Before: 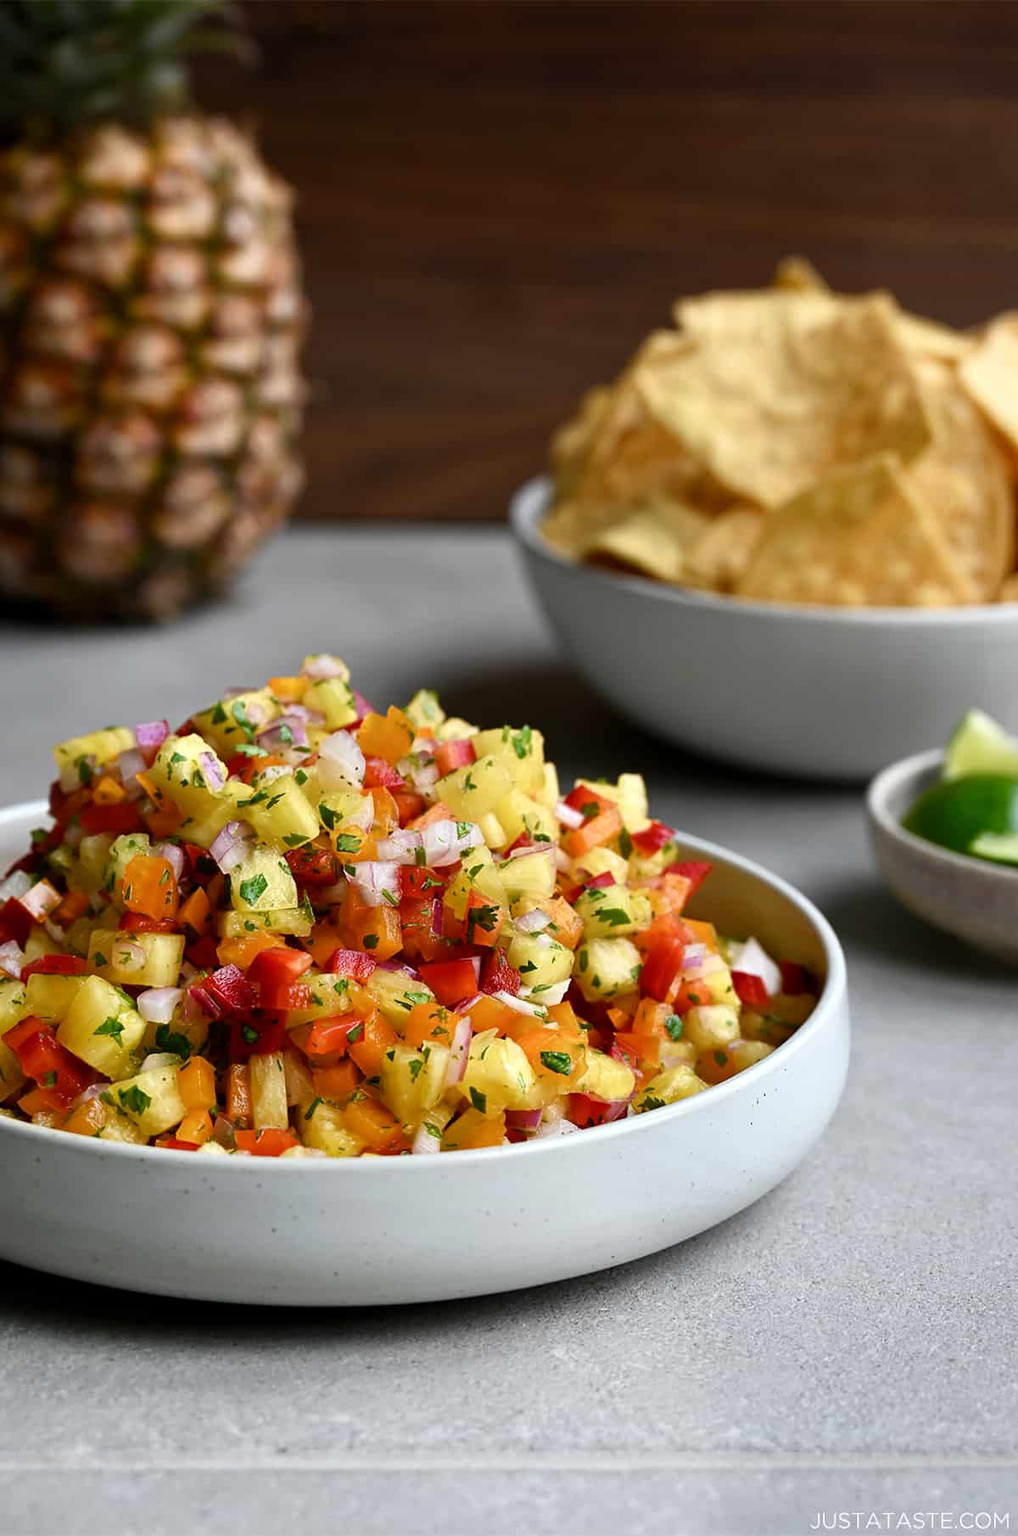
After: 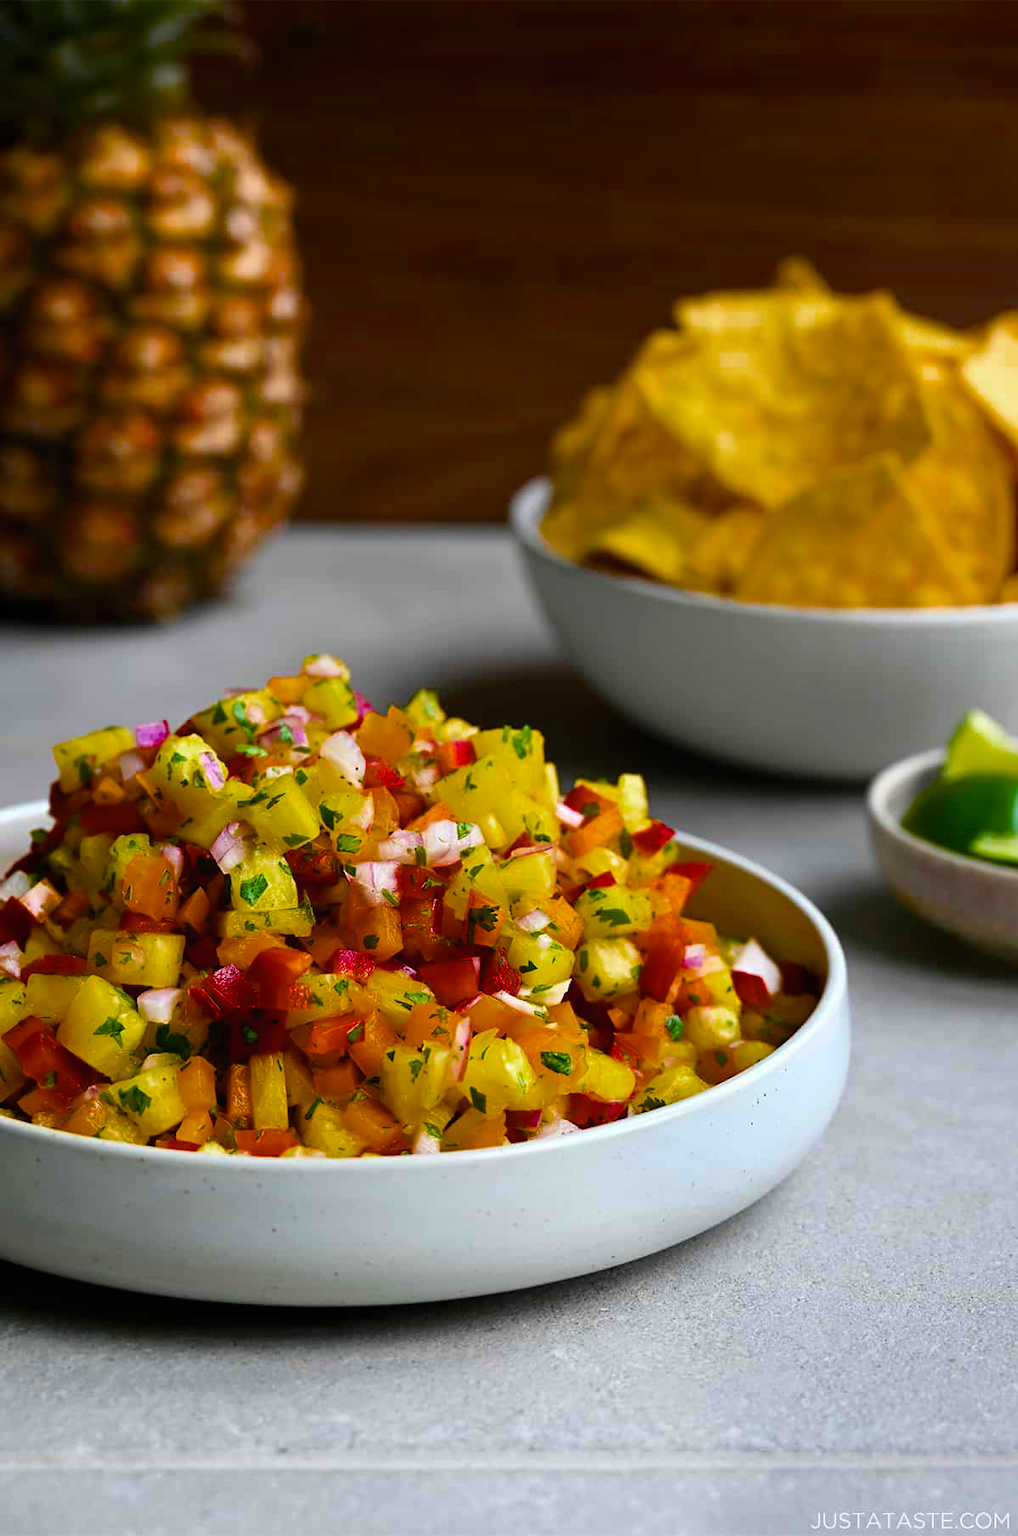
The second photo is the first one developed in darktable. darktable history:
local contrast: mode bilateral grid, contrast 100, coarseness 99, detail 92%, midtone range 0.2
color balance rgb: linear chroma grading › shadows -29.412%, linear chroma grading › global chroma 35.012%, perceptual saturation grading › global saturation 30.98%, saturation formula JzAzBz (2021)
